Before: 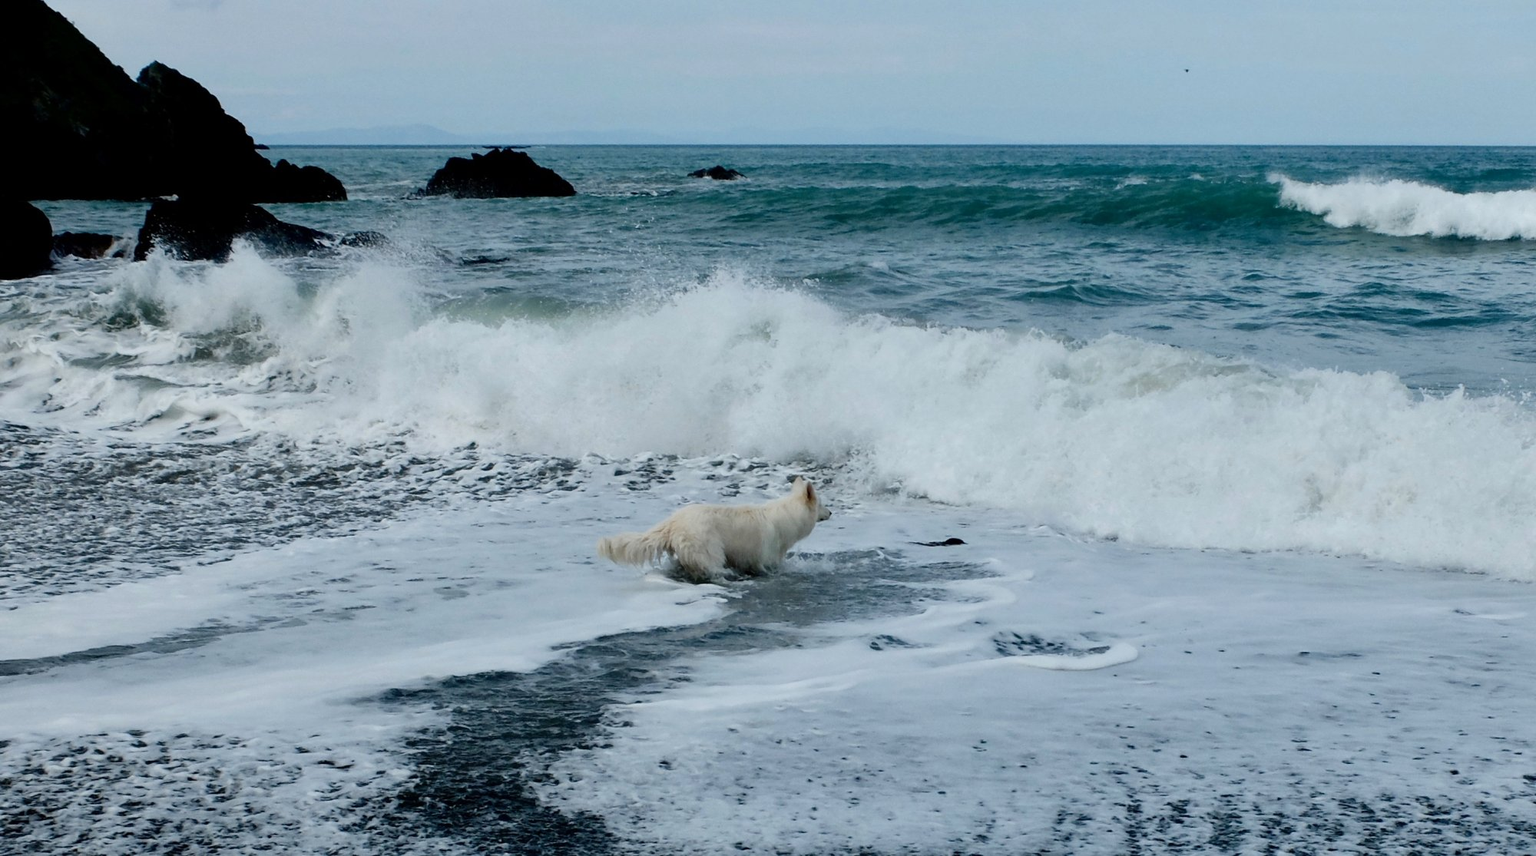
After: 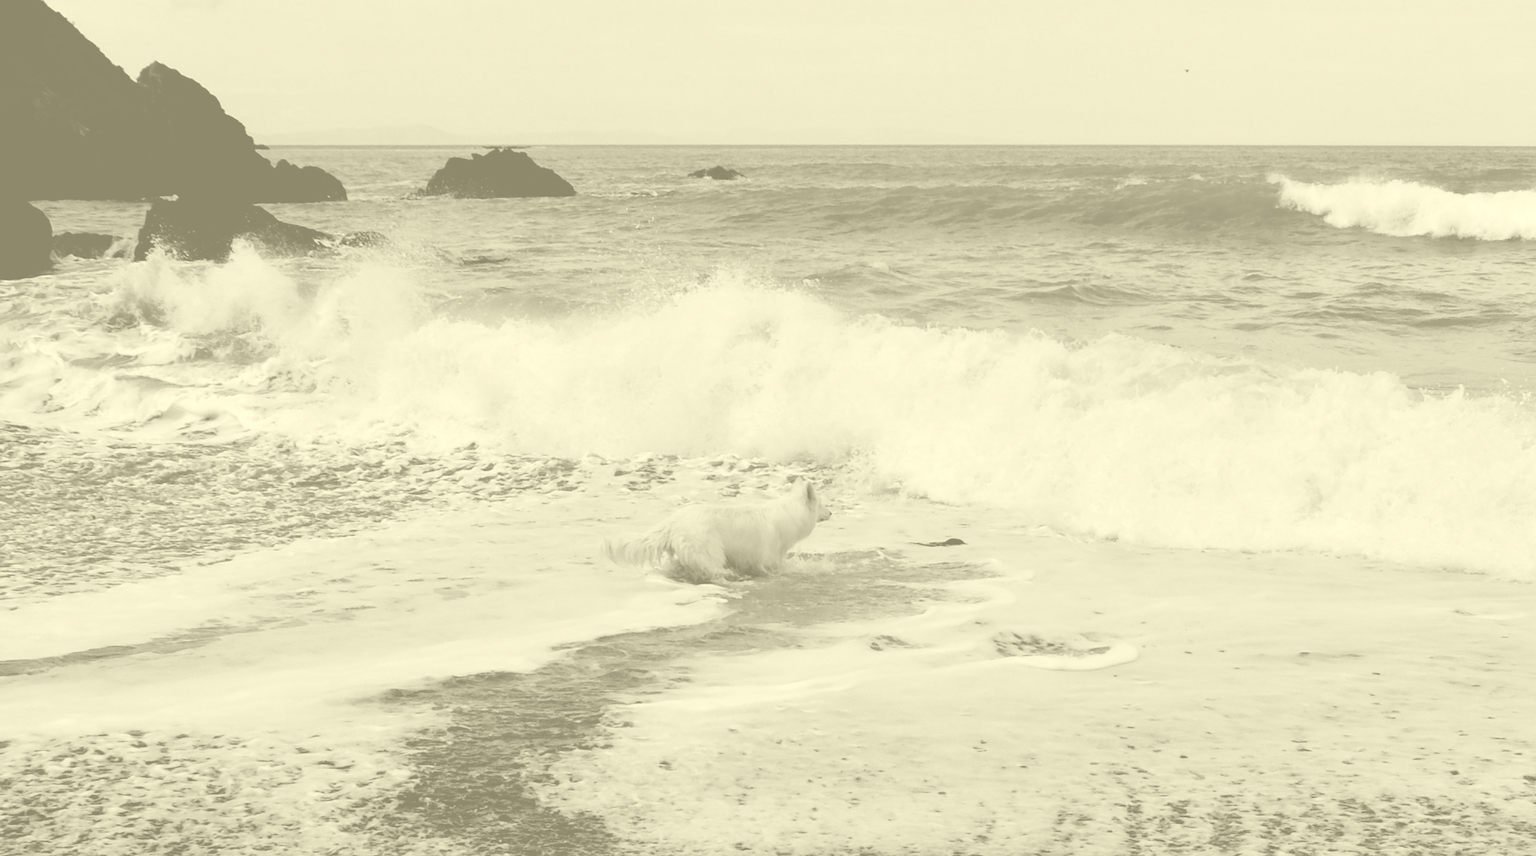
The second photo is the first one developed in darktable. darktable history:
colorize: hue 43.2°, saturation 40%, version 1
tone equalizer: on, module defaults
